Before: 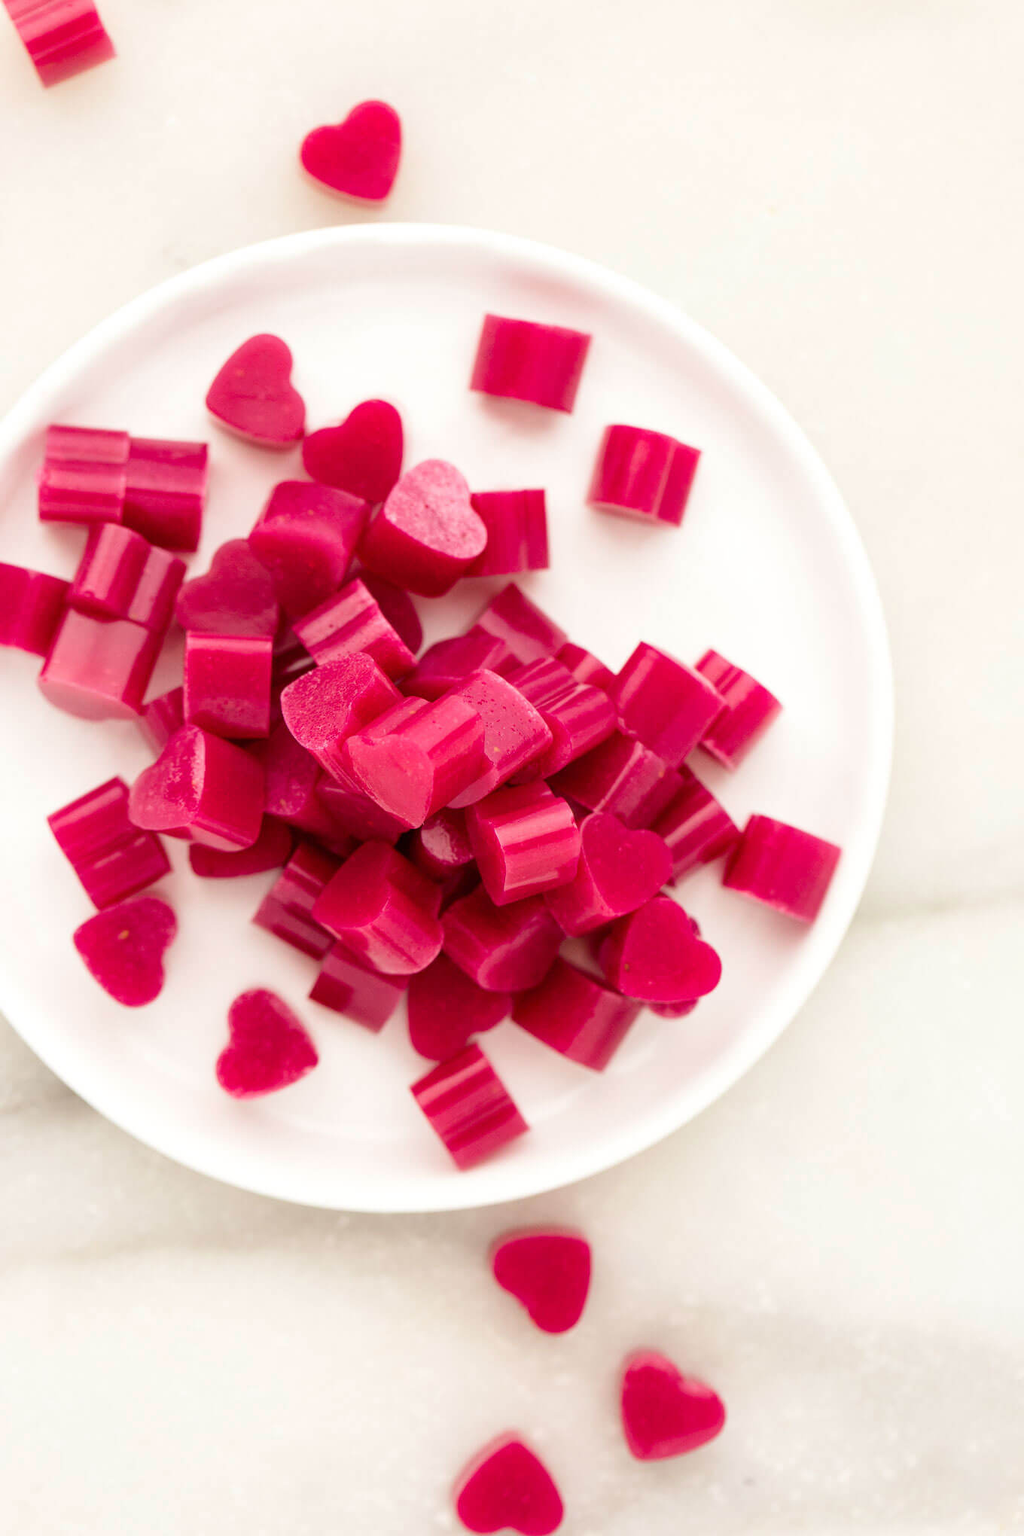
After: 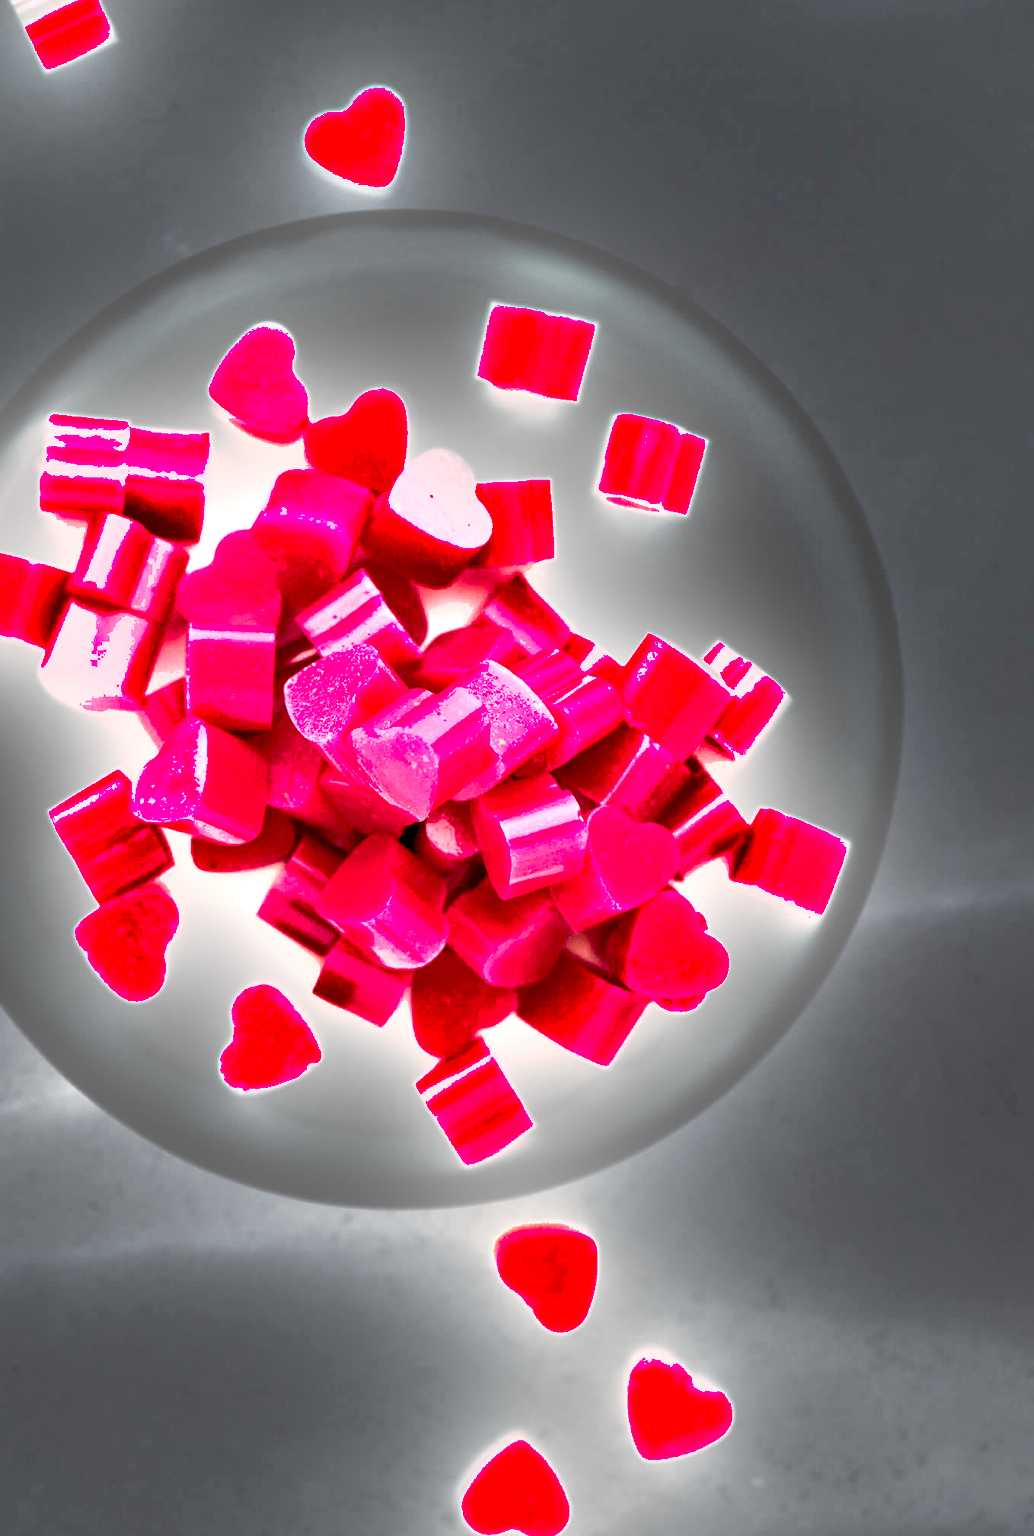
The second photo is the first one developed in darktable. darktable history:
exposure: black level correction 0.001, exposure 1.646 EV, compensate exposure bias true, compensate highlight preservation false
shadows and highlights: shadows 60, soften with gaussian
rgb levels: levels [[0.01, 0.419, 0.839], [0, 0.5, 1], [0, 0.5, 1]]
crop: top 1.049%, right 0.001%
